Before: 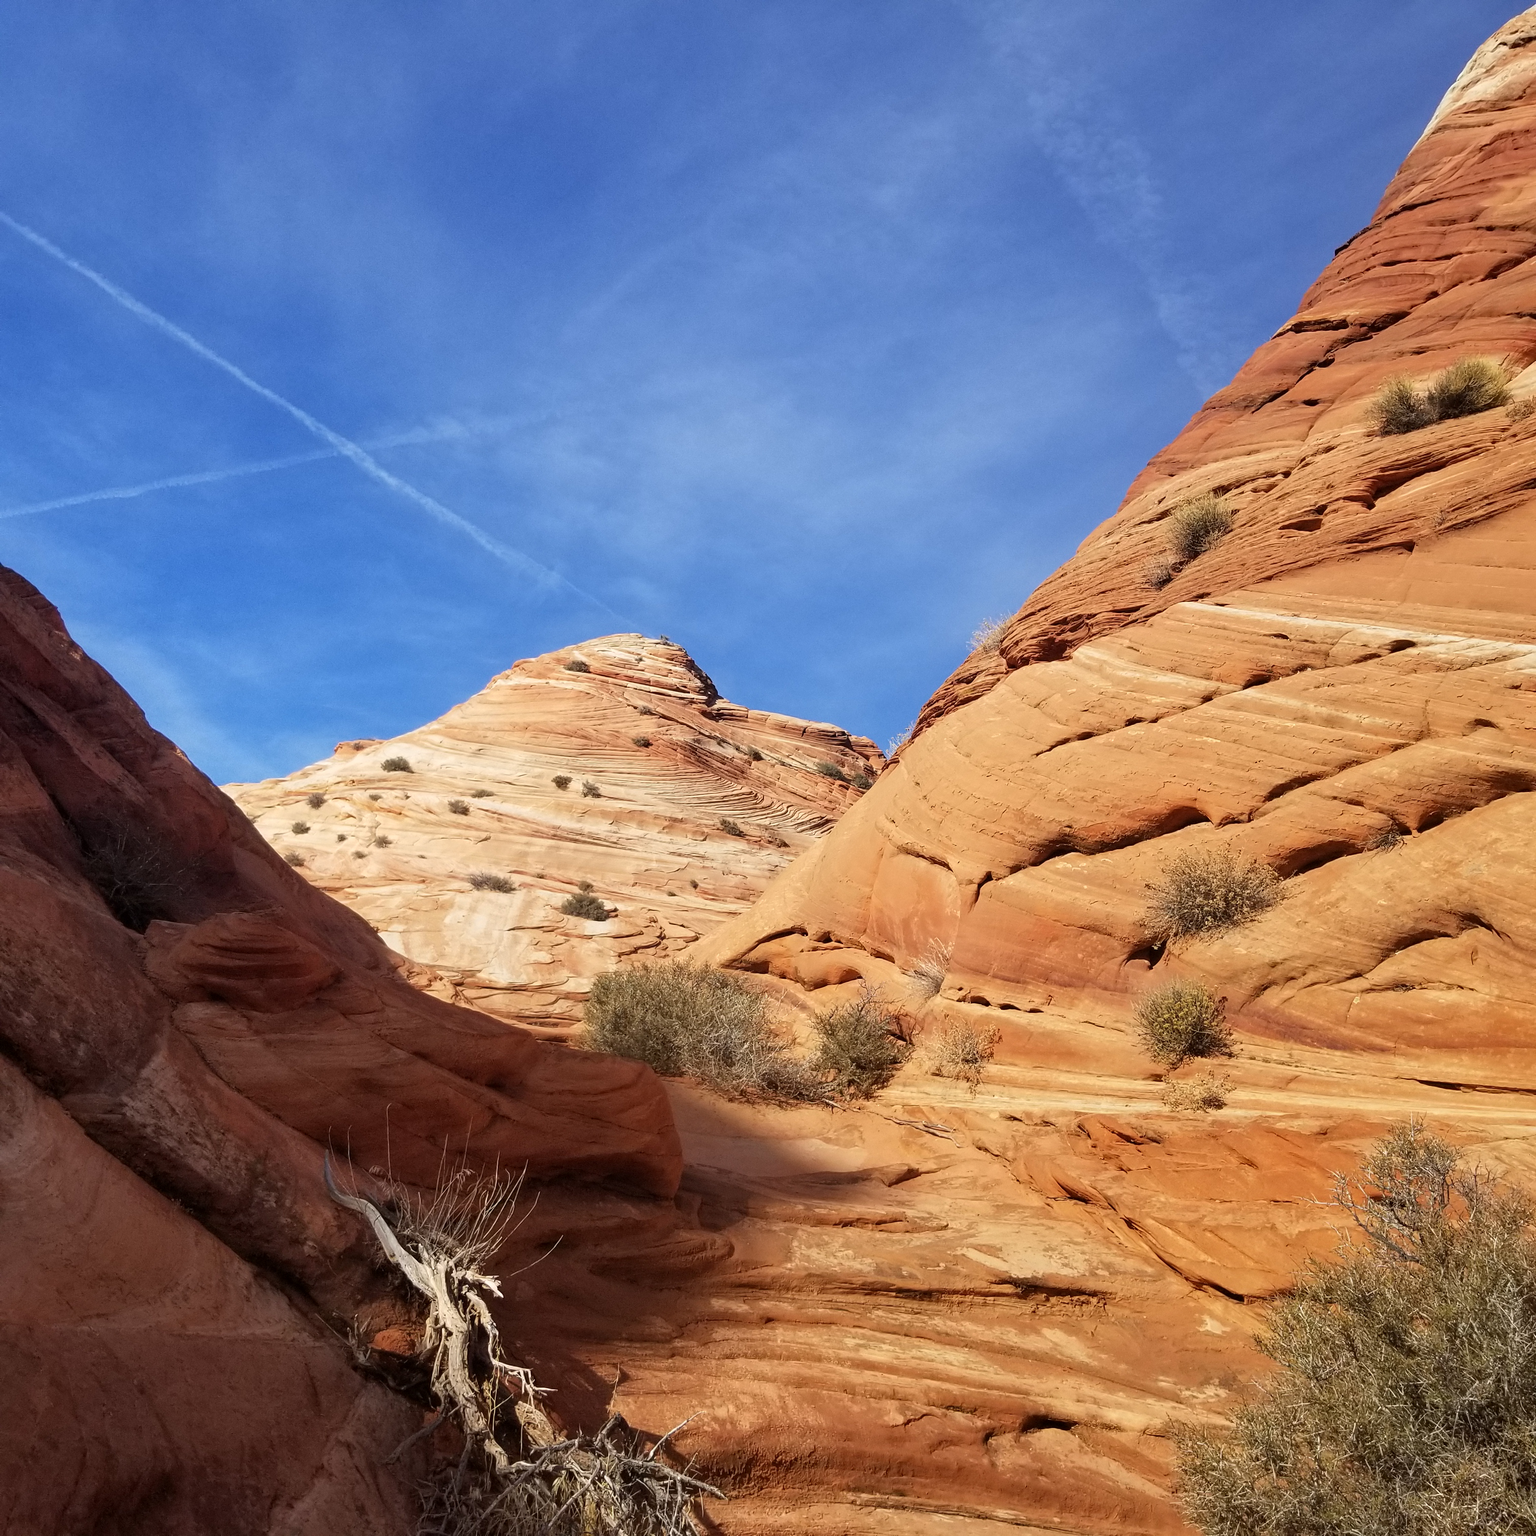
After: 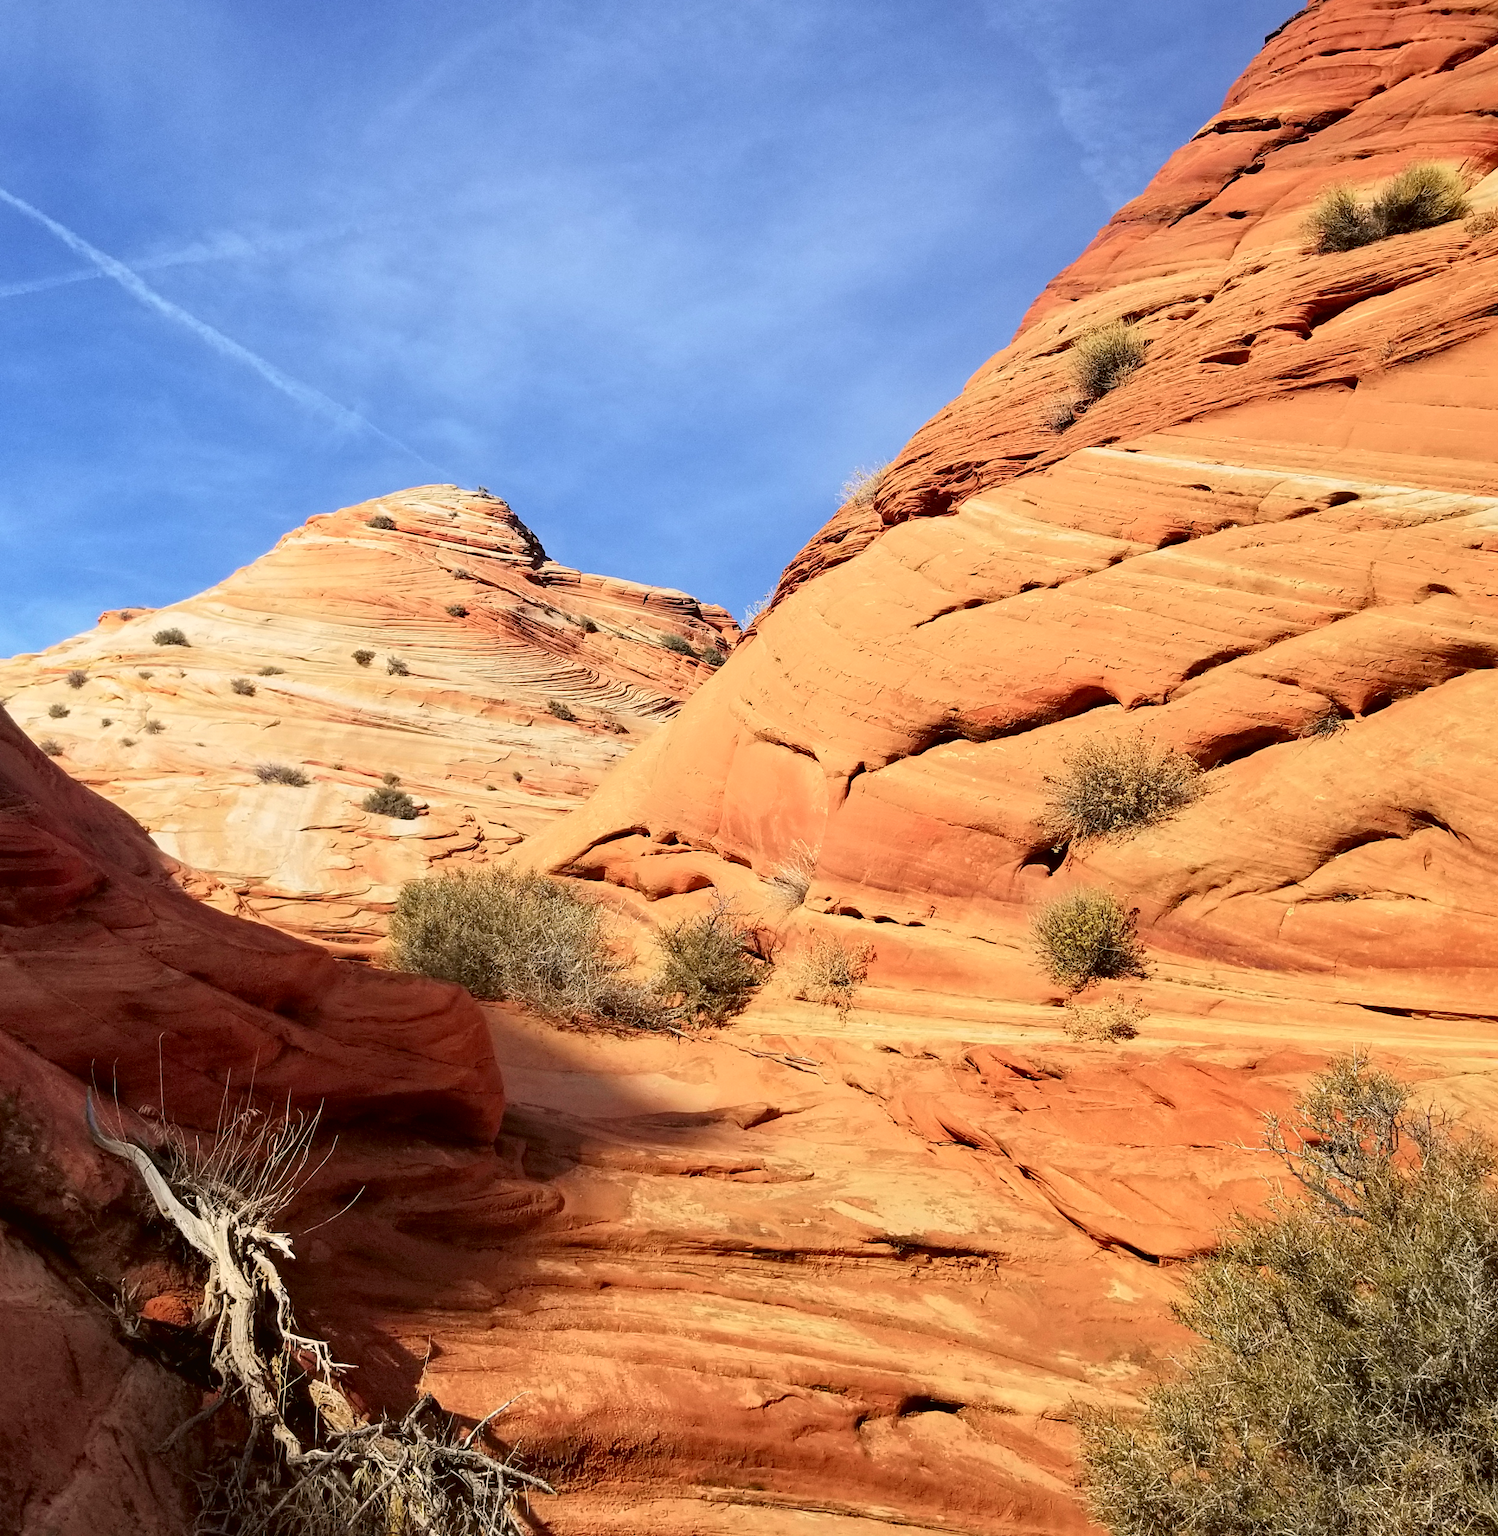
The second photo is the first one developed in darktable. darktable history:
tone curve: curves: ch0 [(0, 0.013) (0.054, 0.018) (0.205, 0.191) (0.289, 0.292) (0.39, 0.424) (0.493, 0.551) (0.666, 0.743) (0.795, 0.841) (1, 0.998)]; ch1 [(0, 0) (0.385, 0.343) (0.439, 0.415) (0.494, 0.495) (0.501, 0.501) (0.51, 0.509) (0.548, 0.554) (0.586, 0.614) (0.66, 0.706) (0.783, 0.804) (1, 1)]; ch2 [(0, 0) (0.304, 0.31) (0.403, 0.399) (0.441, 0.428) (0.47, 0.469) (0.498, 0.496) (0.524, 0.538) (0.566, 0.579) (0.633, 0.665) (0.7, 0.711) (1, 1)], color space Lab, independent channels, preserve colors none
crop: left 16.315%, top 14.246%
